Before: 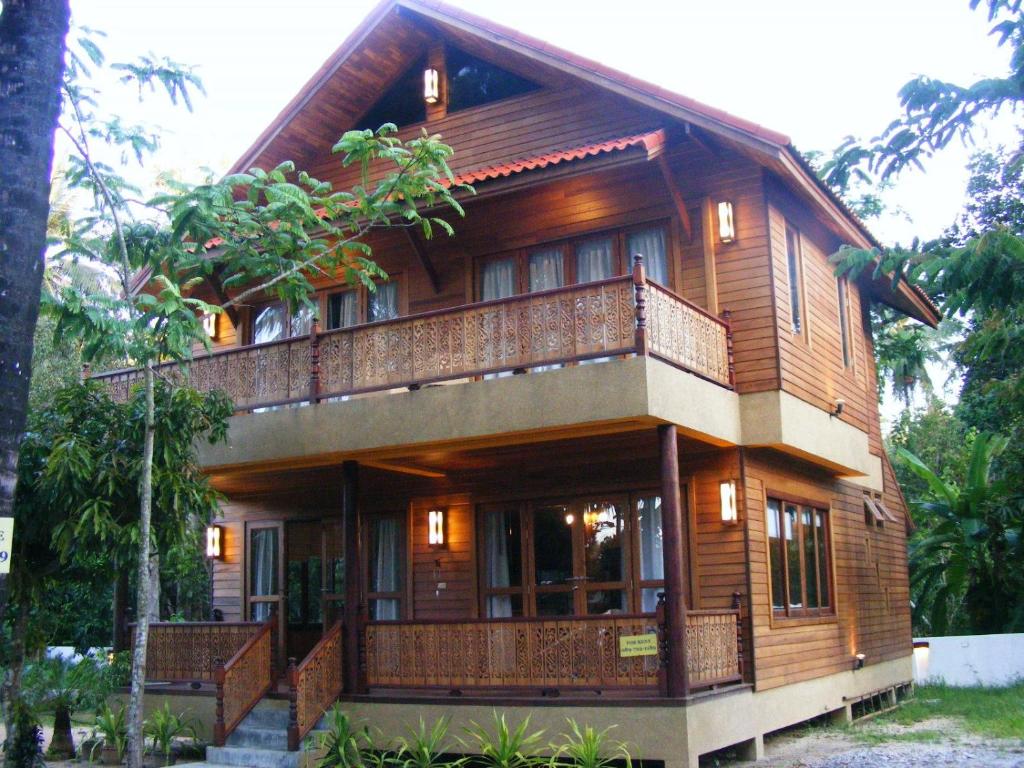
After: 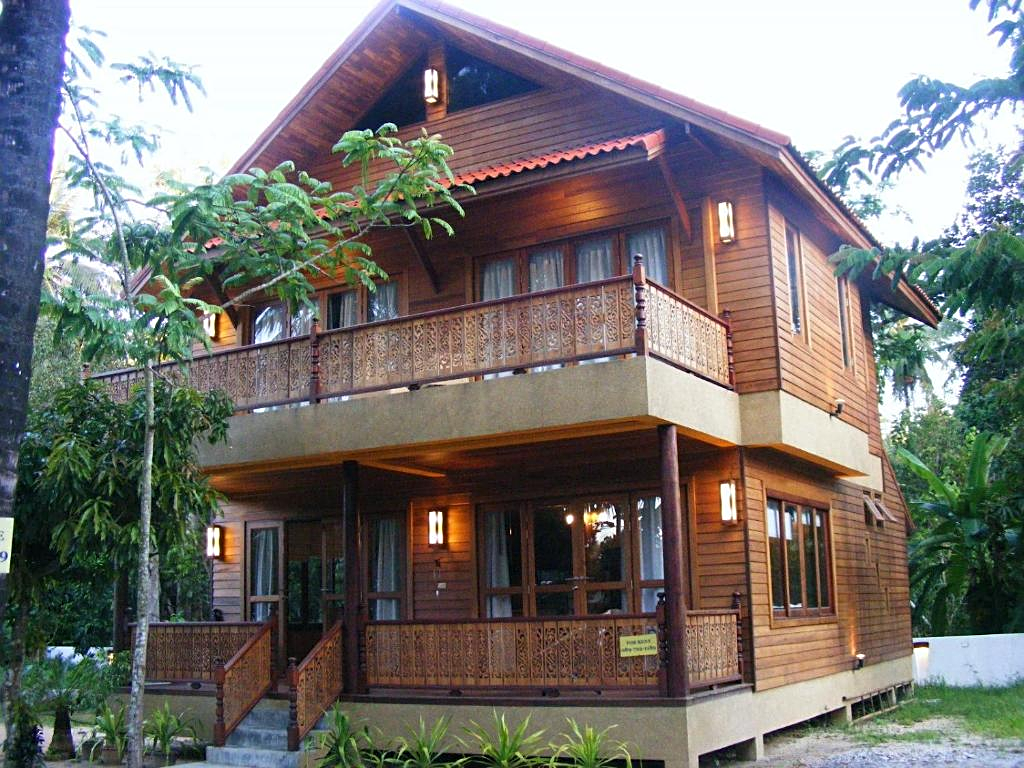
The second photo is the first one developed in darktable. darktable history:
sharpen: radius 2.161, amount 0.388, threshold 0.17
